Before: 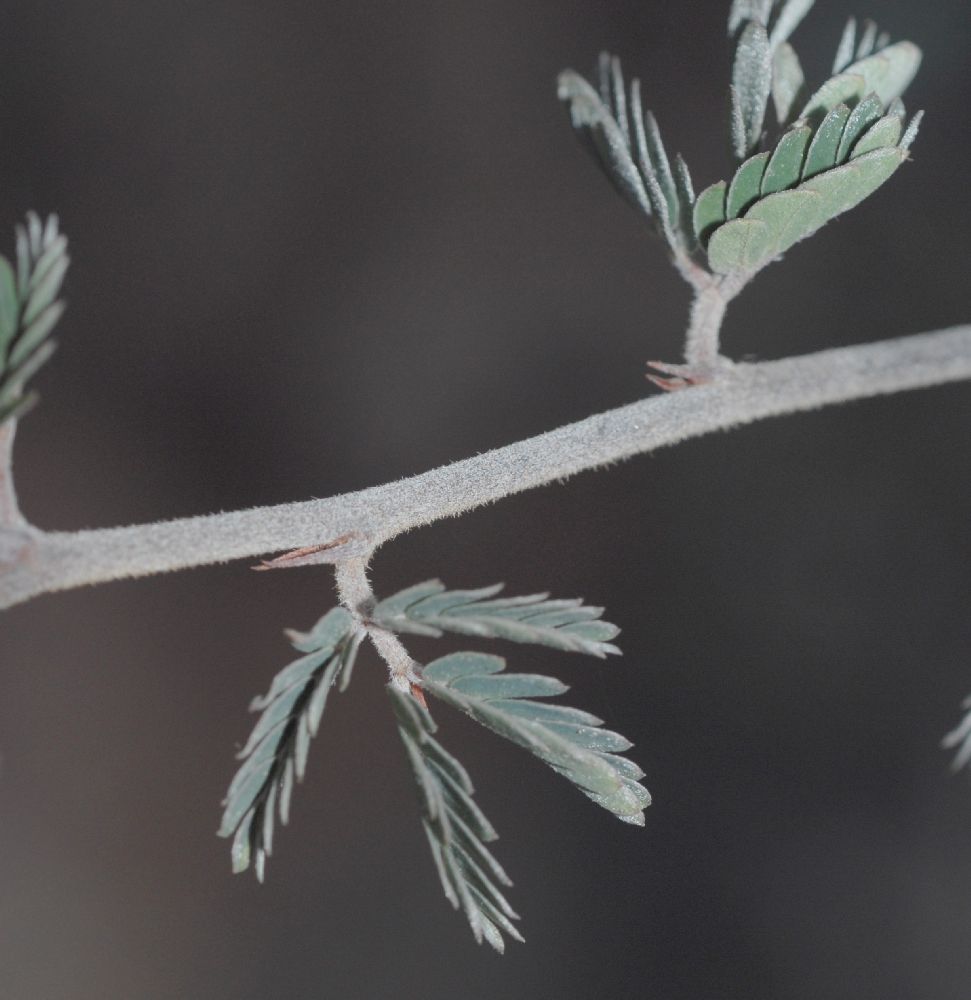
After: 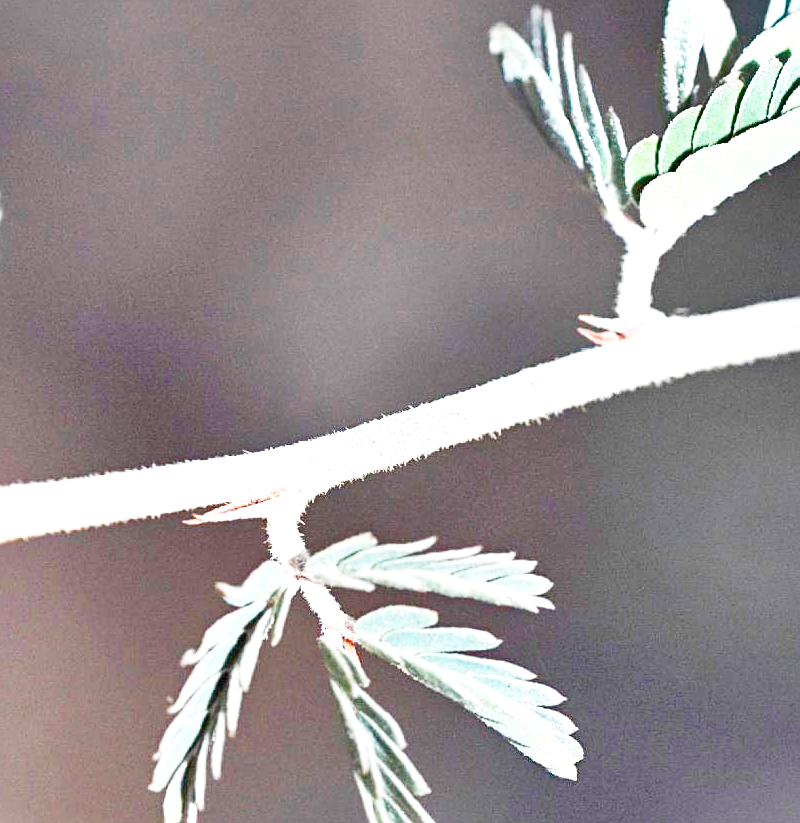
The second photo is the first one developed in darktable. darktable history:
crop and rotate: left 7.033%, top 4.632%, right 10.562%, bottom 13.052%
base curve: curves: ch0 [(0, 0) (0.028, 0.03) (0.121, 0.232) (0.46, 0.748) (0.859, 0.968) (1, 1)], preserve colors none
exposure: black level correction 0, exposure 1.894 EV, compensate exposure bias true, compensate highlight preservation false
shadows and highlights: shadows 30.71, highlights -62.65, soften with gaussian
haze removal: compatibility mode true, adaptive false
sharpen: on, module defaults
color balance rgb: linear chroma grading › global chroma 6.658%, perceptual saturation grading › global saturation 25.74%, global vibrance 20%
